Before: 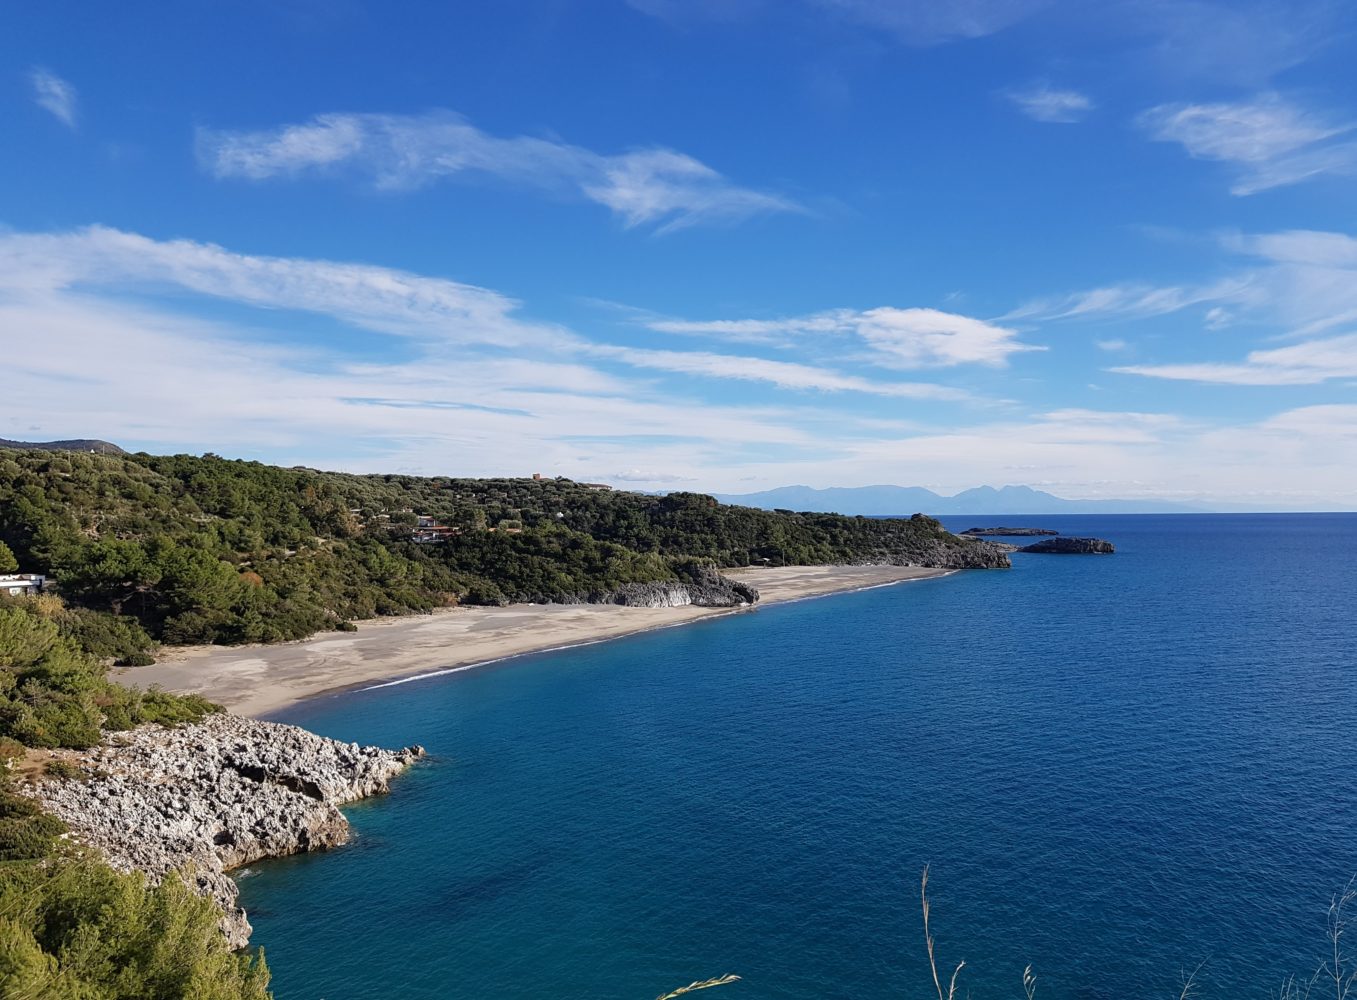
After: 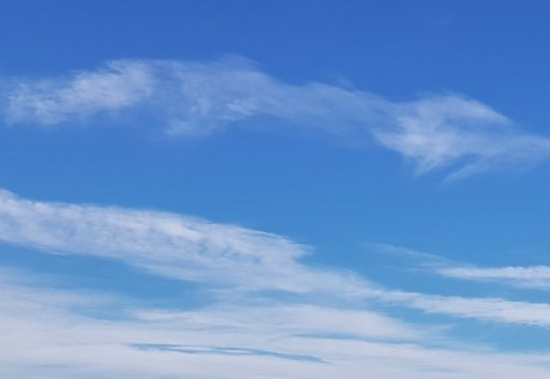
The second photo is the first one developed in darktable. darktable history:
contrast brightness saturation: saturation -0.05
white balance: red 0.982, blue 1.018
shadows and highlights: soften with gaussian
crop: left 15.452%, top 5.459%, right 43.956%, bottom 56.62%
